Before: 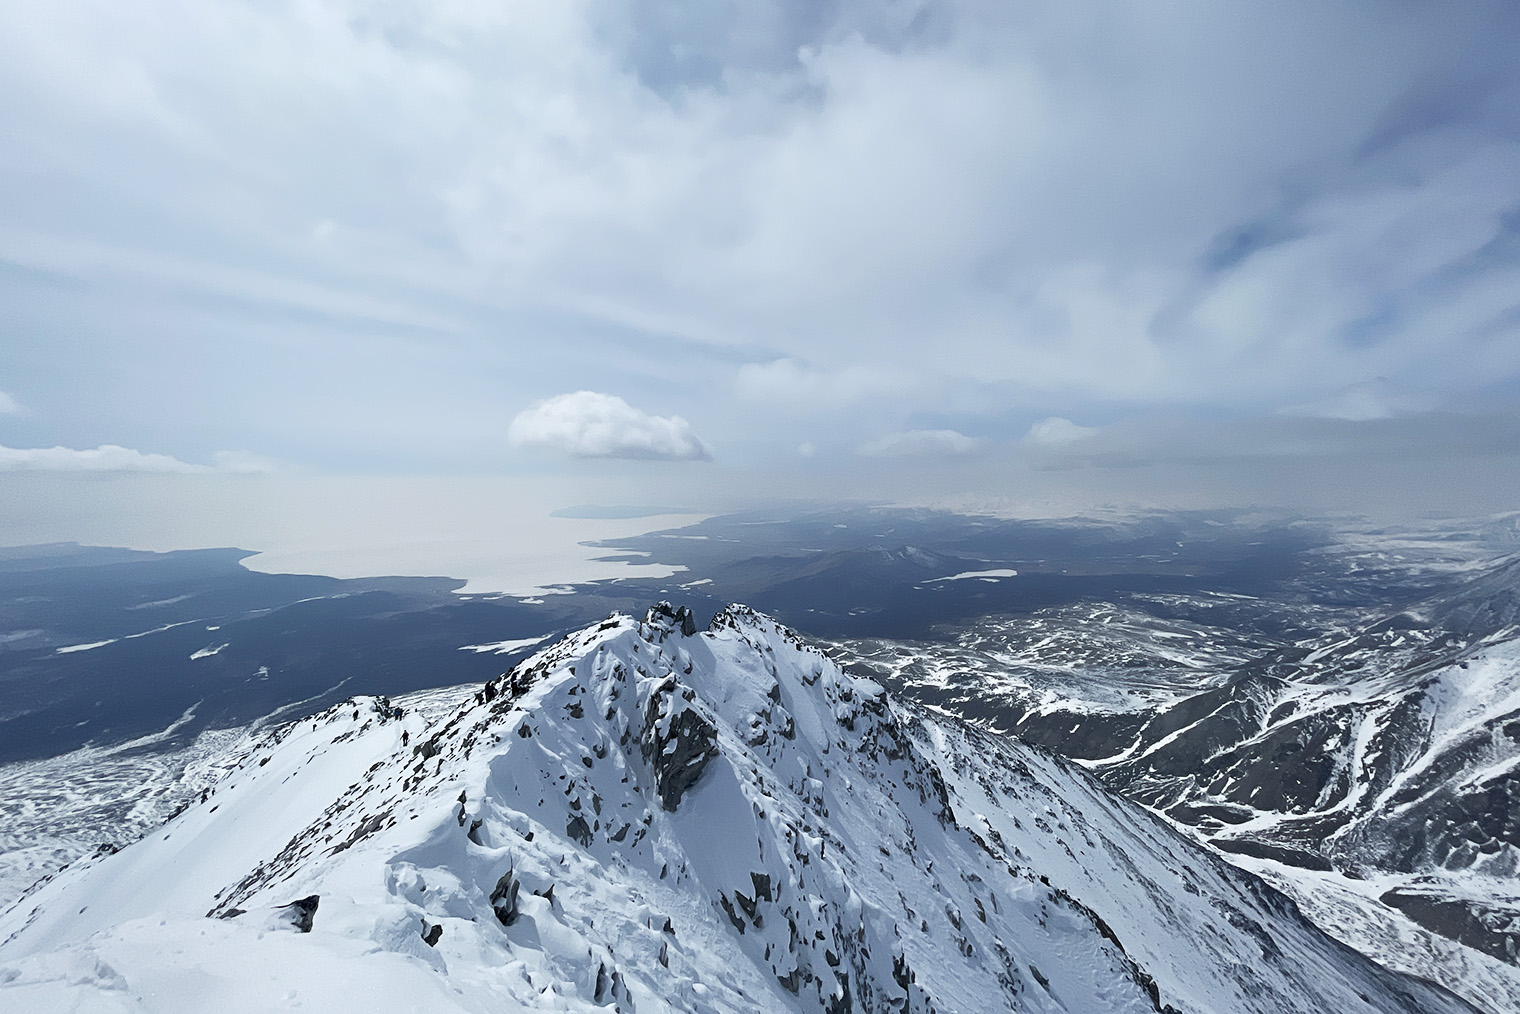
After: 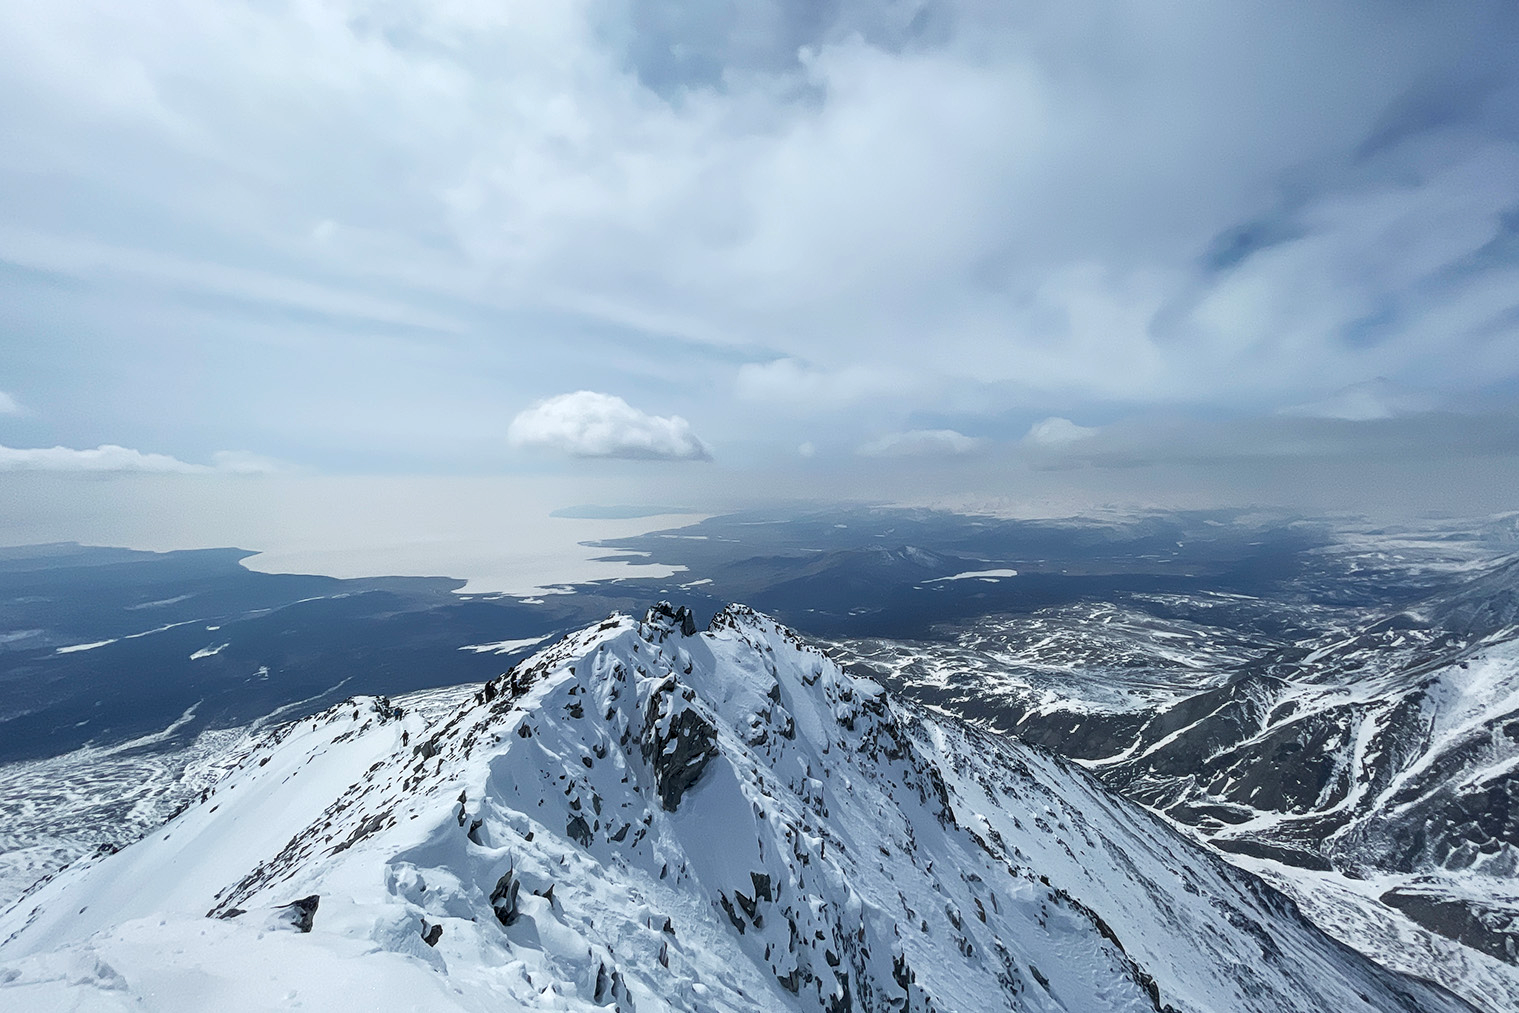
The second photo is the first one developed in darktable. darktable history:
tone equalizer: -8 EV -1.88 EV, -7 EV -1.18 EV, -6 EV -1.62 EV
local contrast: on, module defaults
crop: left 0.006%
